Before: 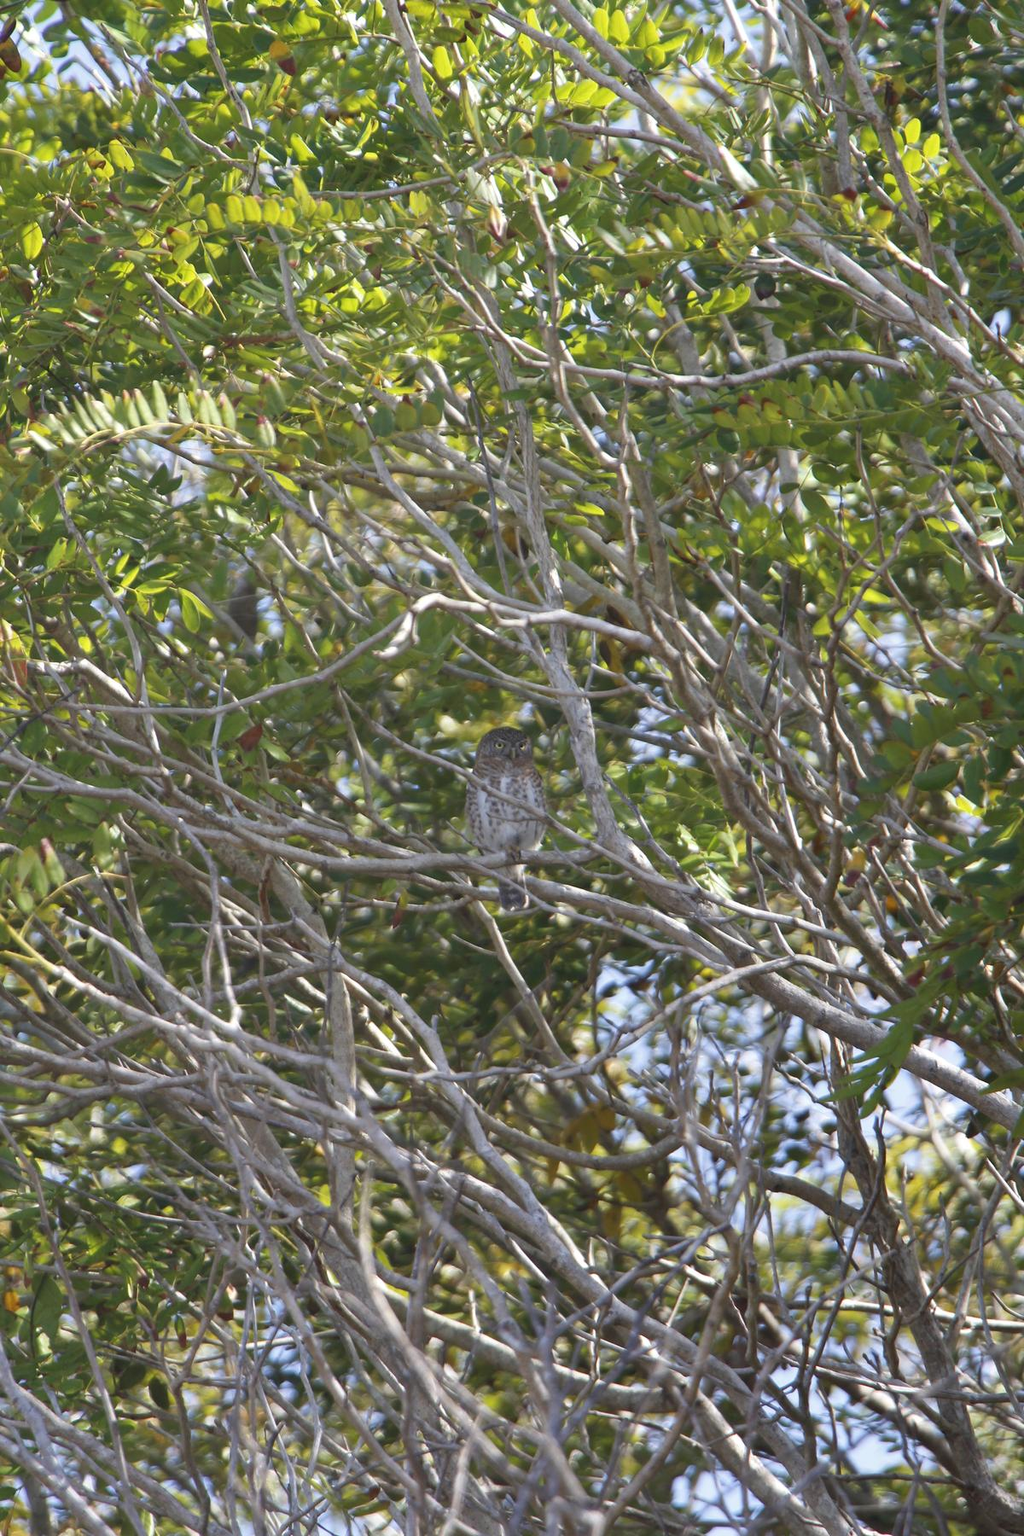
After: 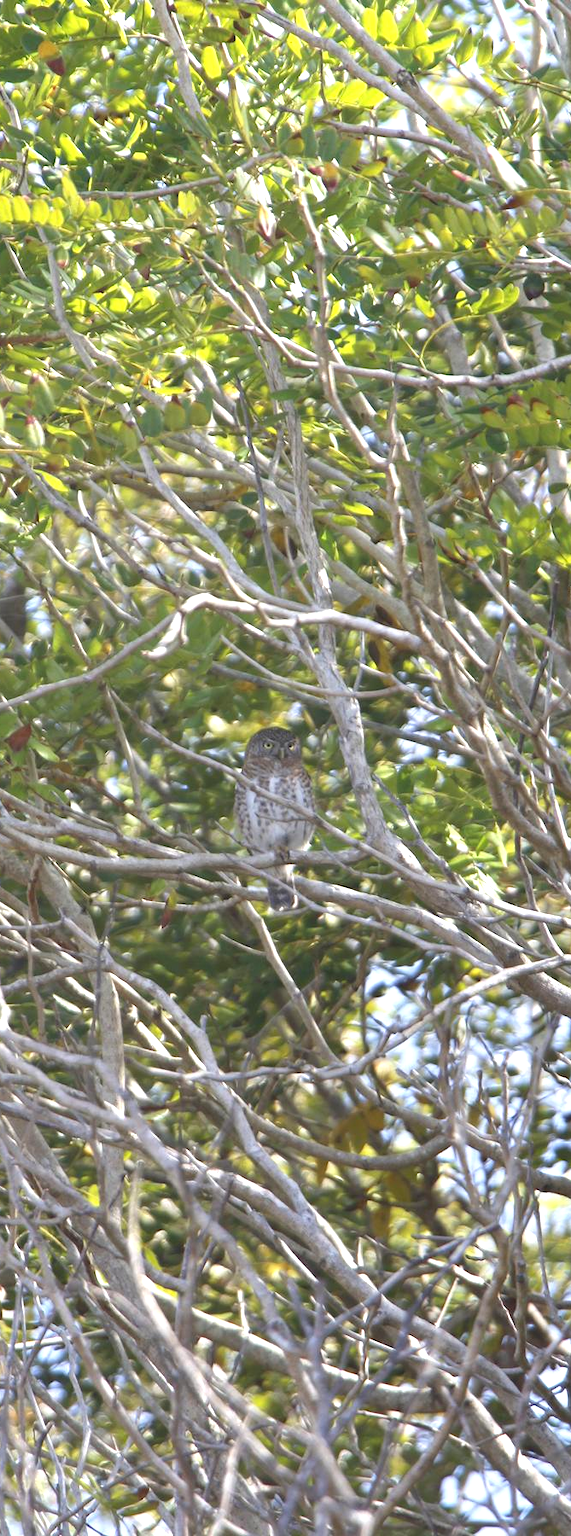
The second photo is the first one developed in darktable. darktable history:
exposure: black level correction 0, exposure 0.692 EV, compensate exposure bias true, compensate highlight preservation false
crop and rotate: left 22.62%, right 21.517%
